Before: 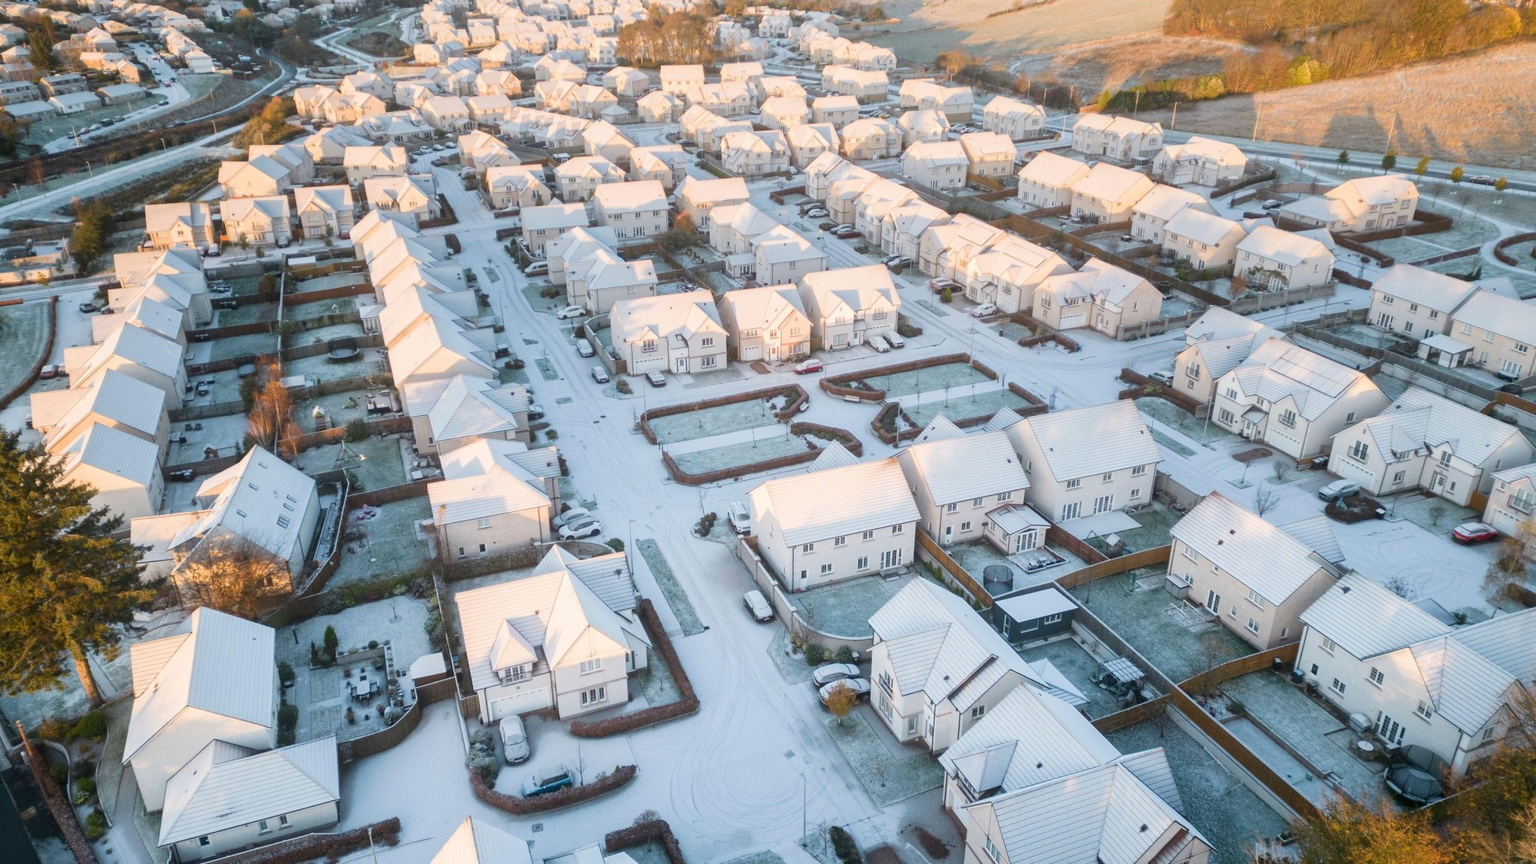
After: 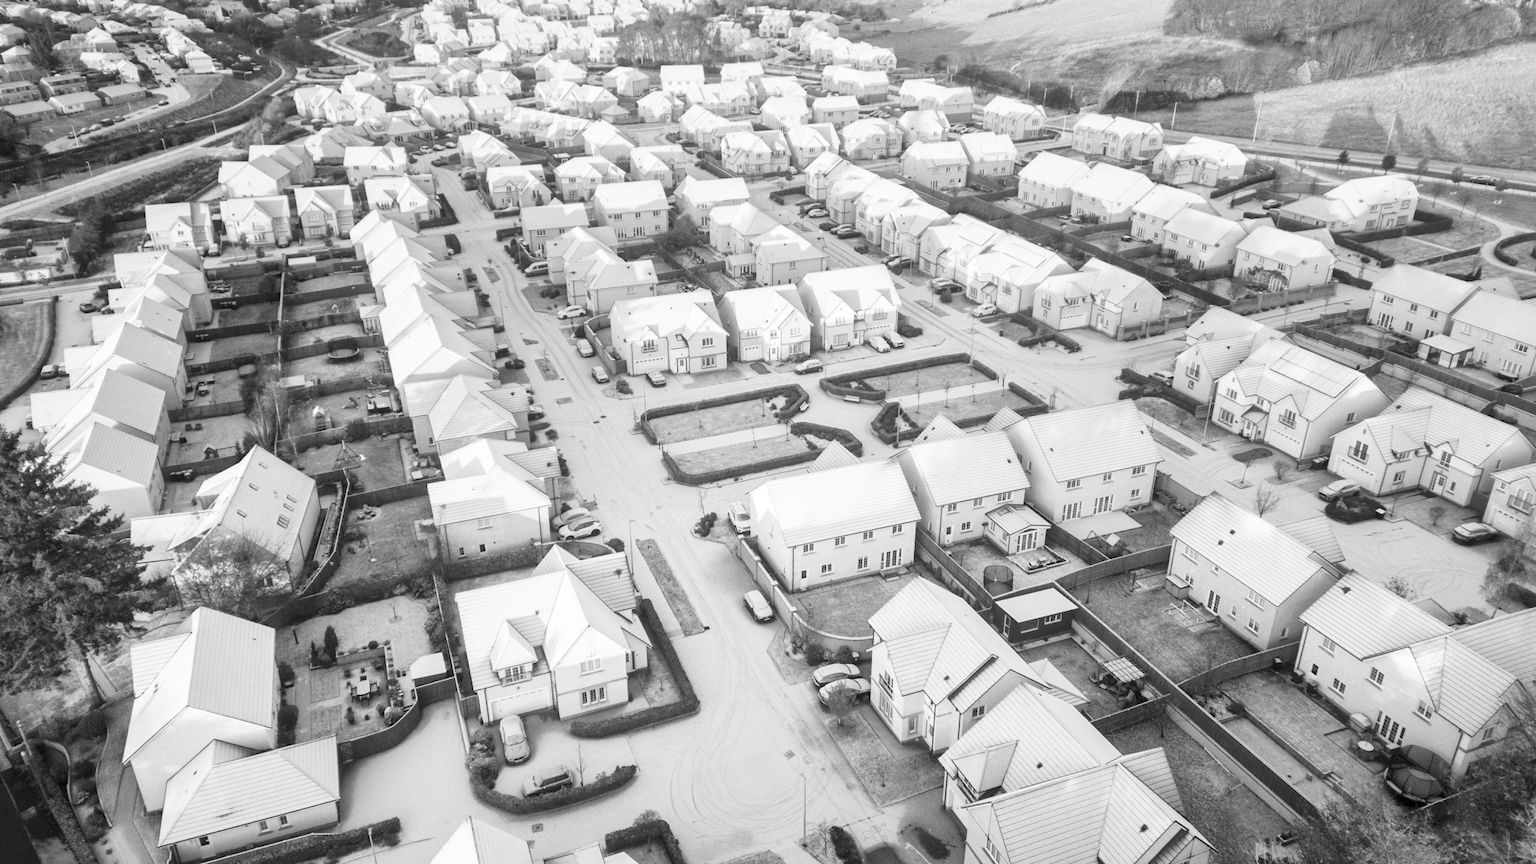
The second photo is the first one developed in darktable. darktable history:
base curve: curves: ch0 [(0, 0) (0.666, 0.806) (1, 1)]
local contrast: mode bilateral grid, contrast 20, coarseness 50, detail 120%, midtone range 0.2
monochrome: a -3.63, b -0.465
